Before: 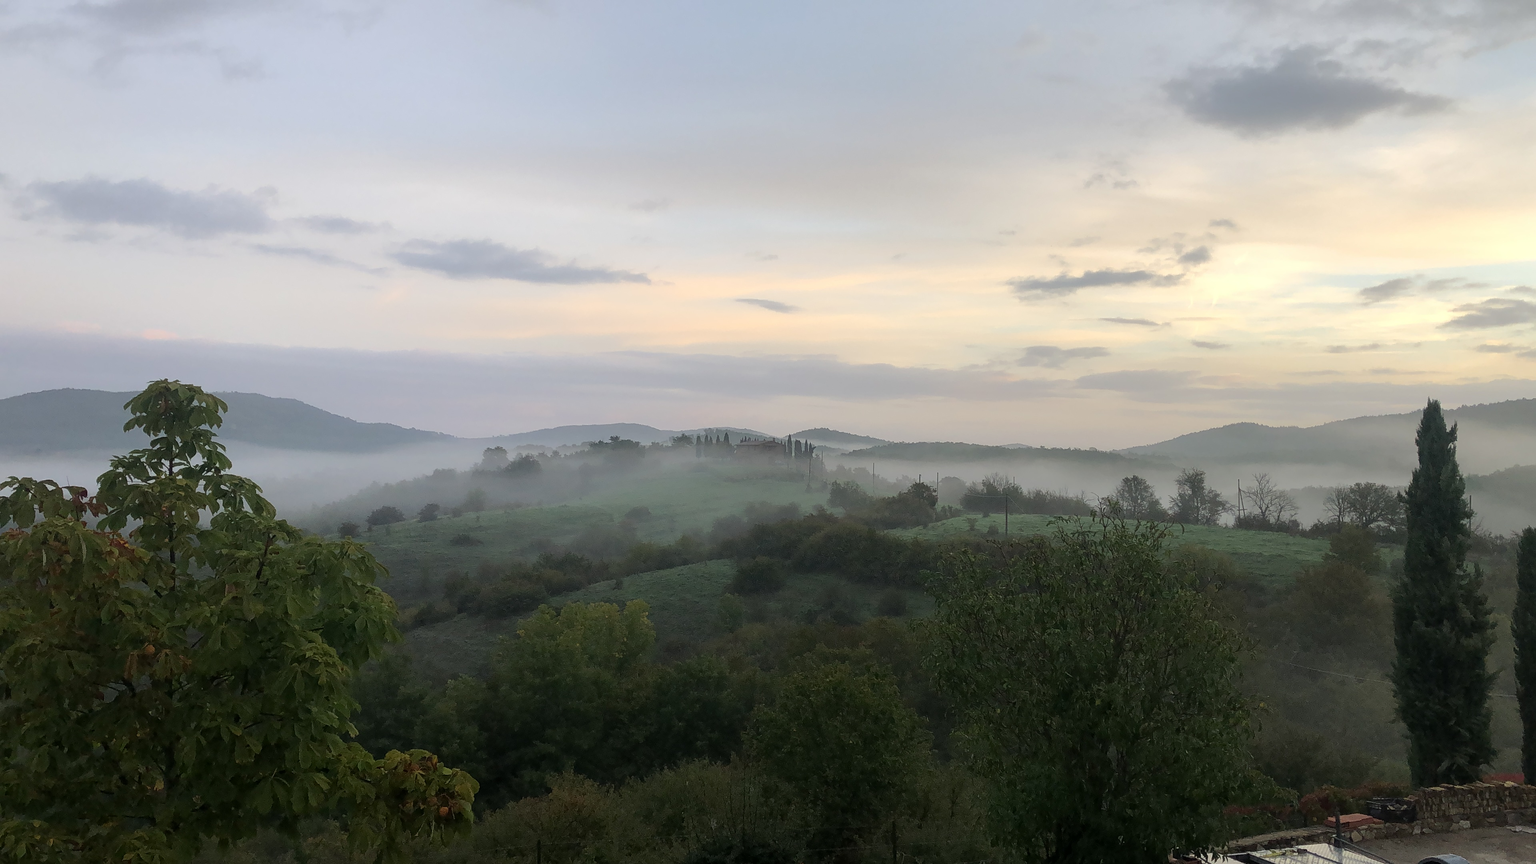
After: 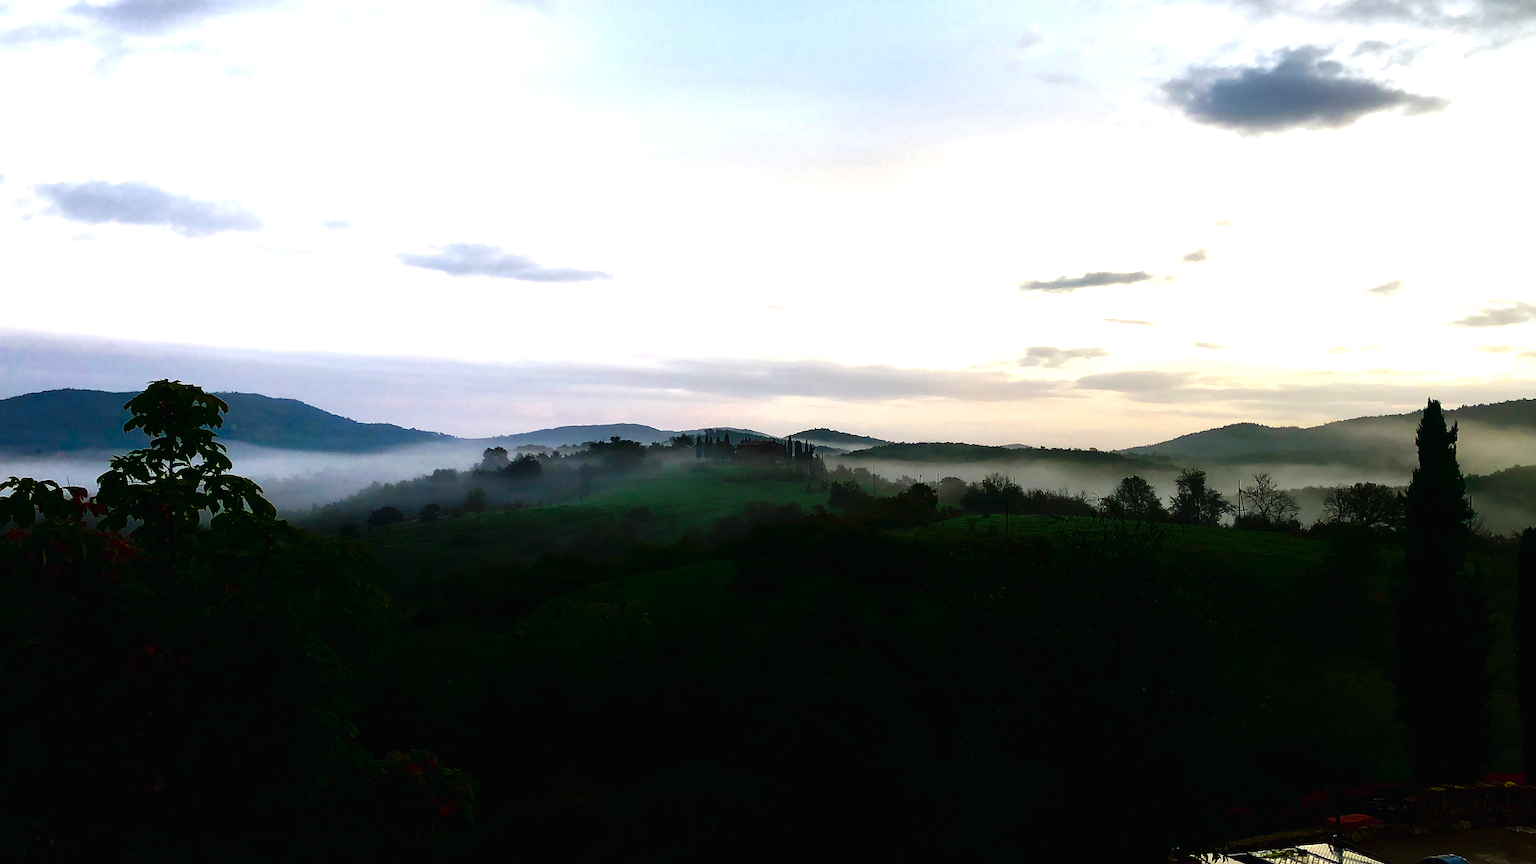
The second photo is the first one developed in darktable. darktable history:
exposure: black level correction 0, exposure 0.948 EV, compensate highlight preservation false
tone curve: curves: ch0 [(0.016, 0.011) (0.21, 0.113) (0.515, 0.476) (0.78, 0.795) (1, 0.981)], preserve colors none
contrast brightness saturation: brightness -0.989, saturation 0.984
